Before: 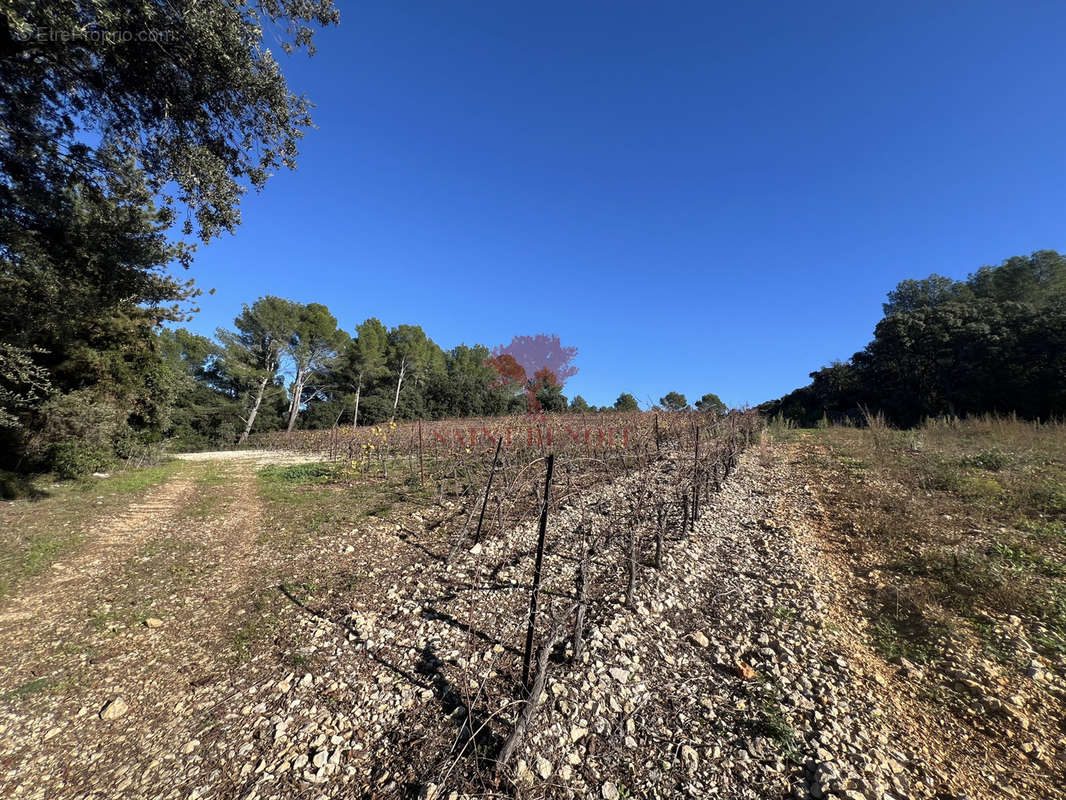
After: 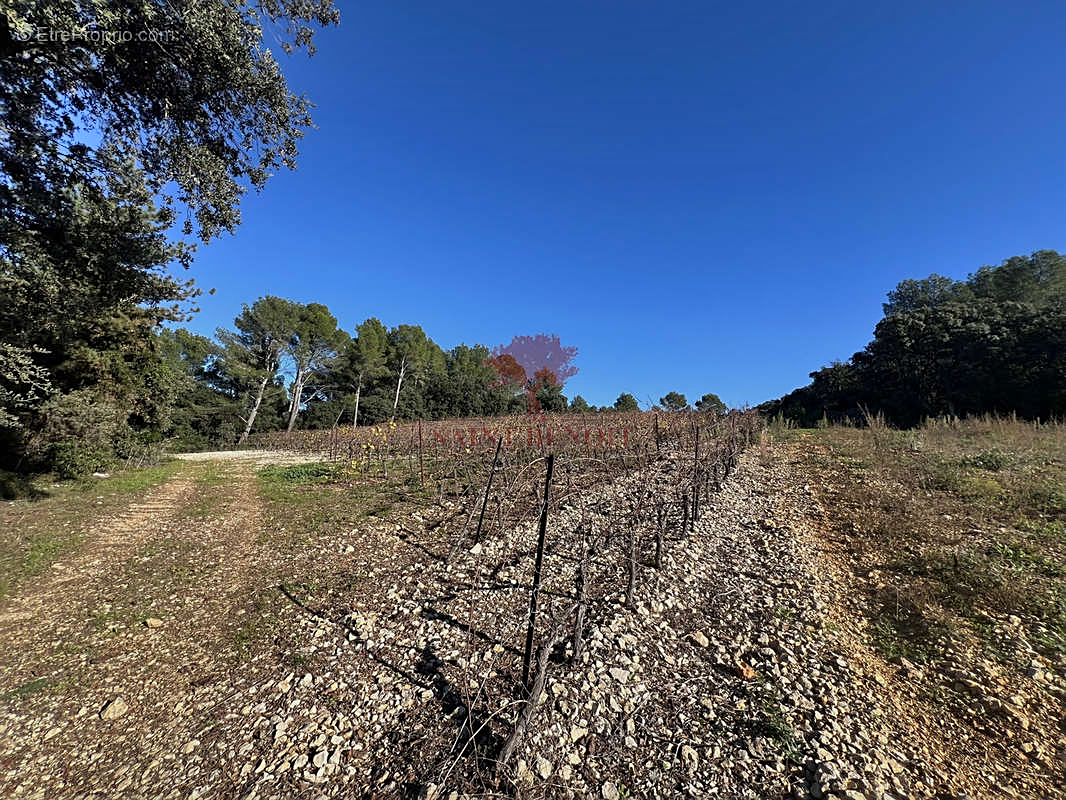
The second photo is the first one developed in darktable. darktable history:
sharpen: on, module defaults
shadows and highlights: shadows 80.42, white point adjustment -8.94, highlights -61.42, soften with gaussian
